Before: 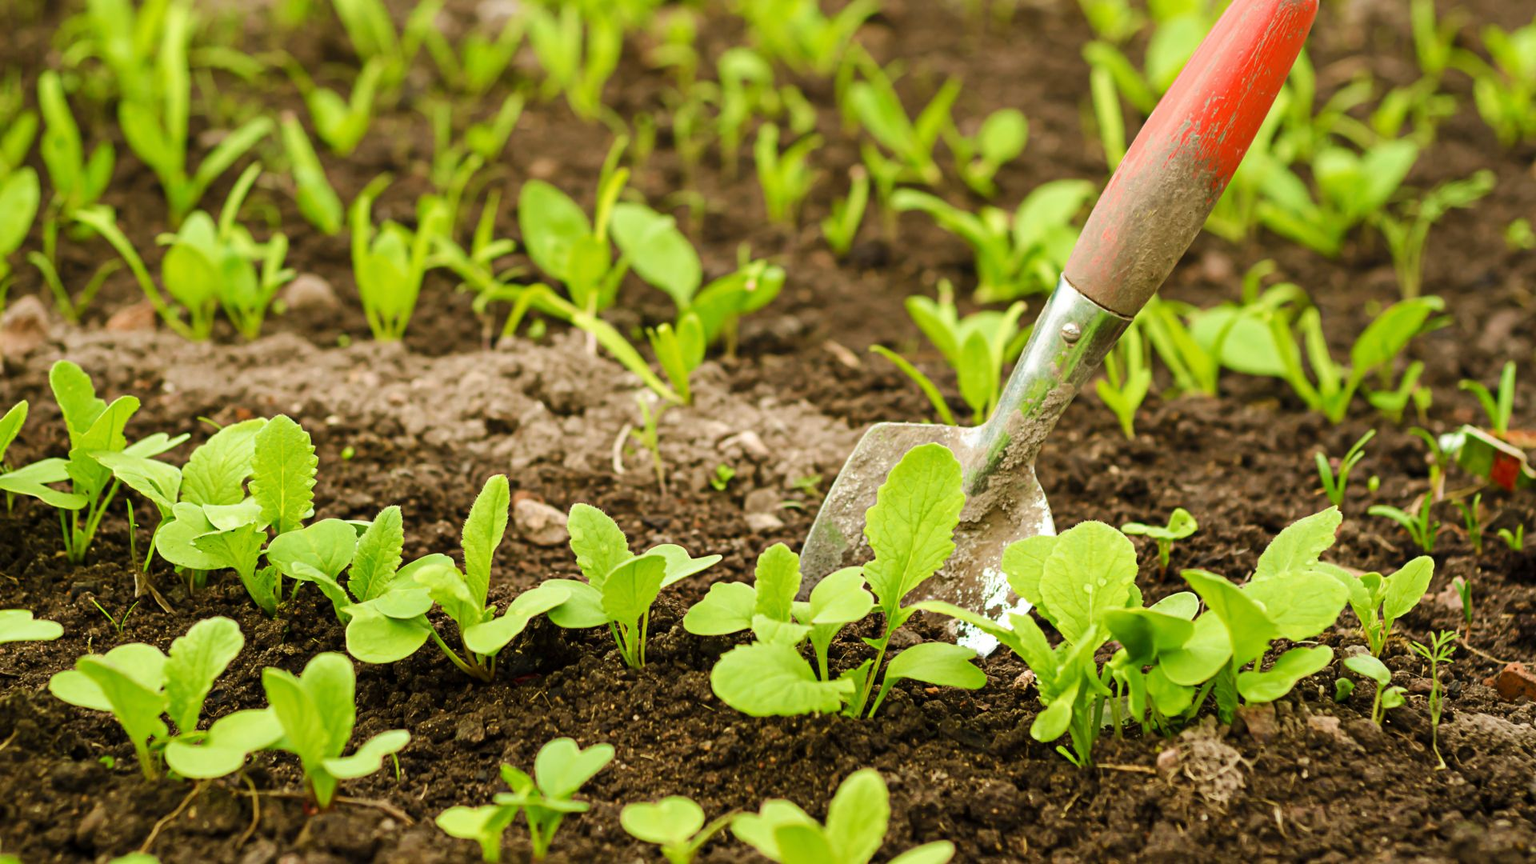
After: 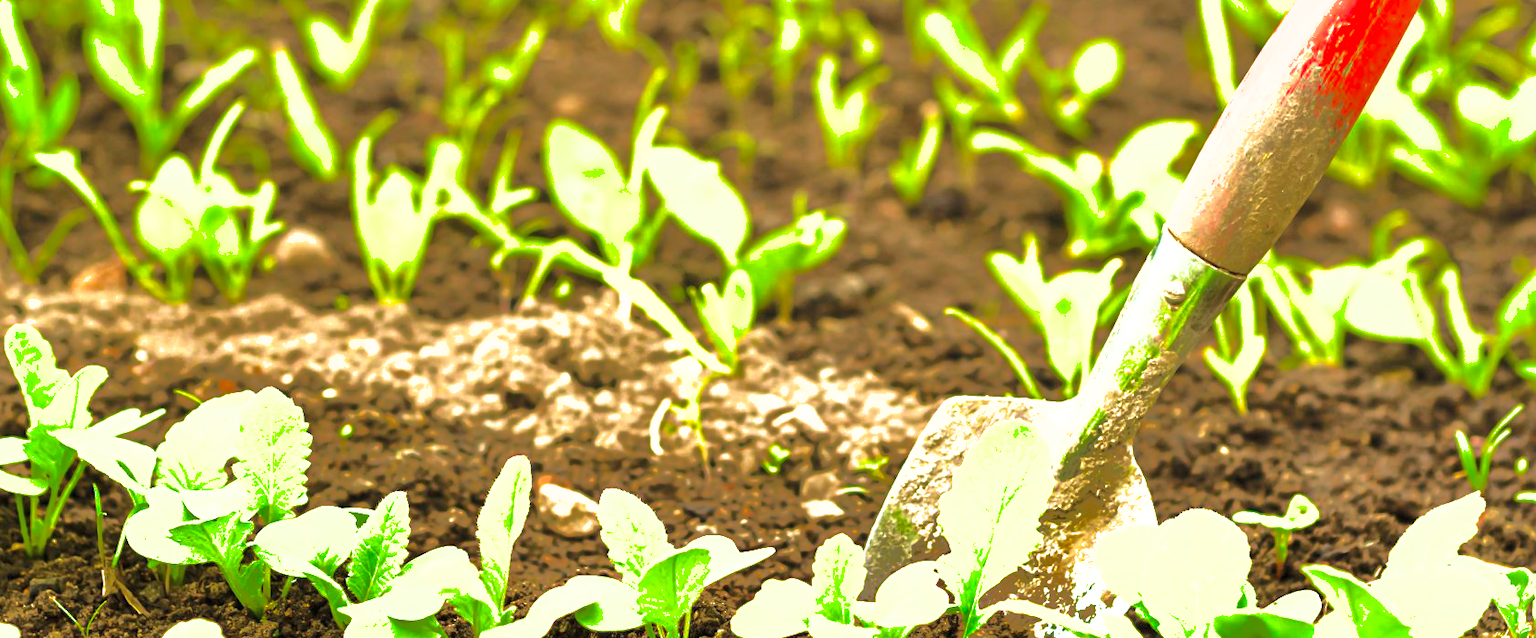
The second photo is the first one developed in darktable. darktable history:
crop: left 3.015%, top 8.969%, right 9.647%, bottom 26.457%
exposure: black level correction 0, exposure 1.1 EV, compensate exposure bias true, compensate highlight preservation false
shadows and highlights: shadows 25, highlights -70
